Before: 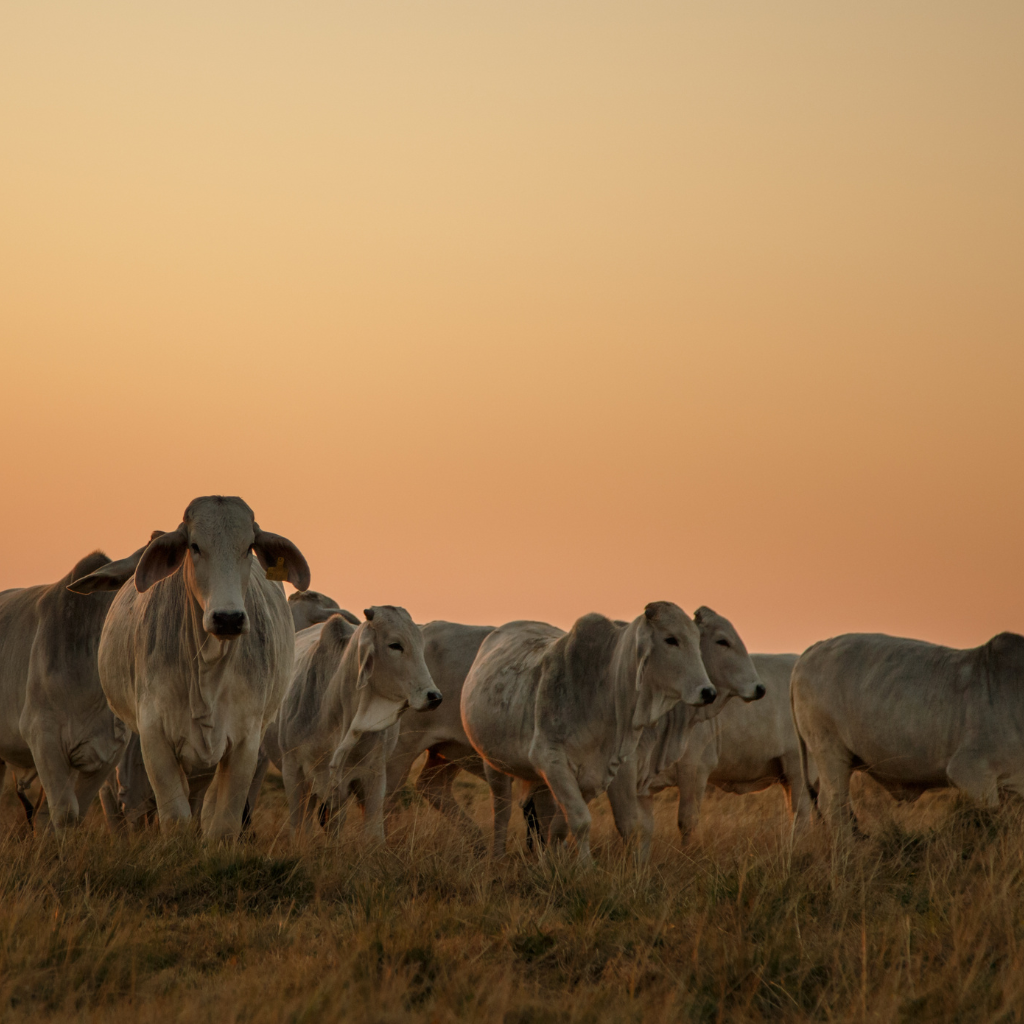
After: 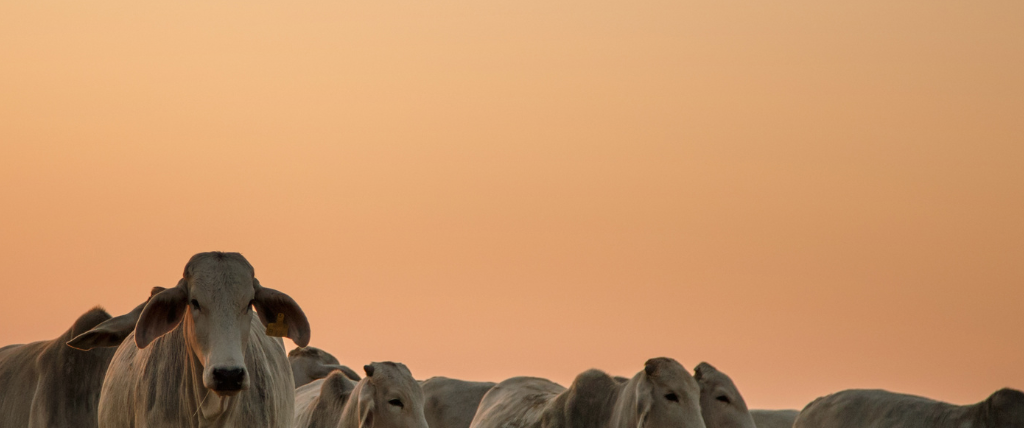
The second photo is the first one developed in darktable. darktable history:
shadows and highlights: radius 44.78, white point adjustment 6.64, compress 79.65%, highlights color adjustment 78.42%, soften with gaussian
crop and rotate: top 23.84%, bottom 34.294%
graduated density: density 0.38 EV, hardness 21%, rotation -6.11°, saturation 32%
white balance: red 0.988, blue 1.017
